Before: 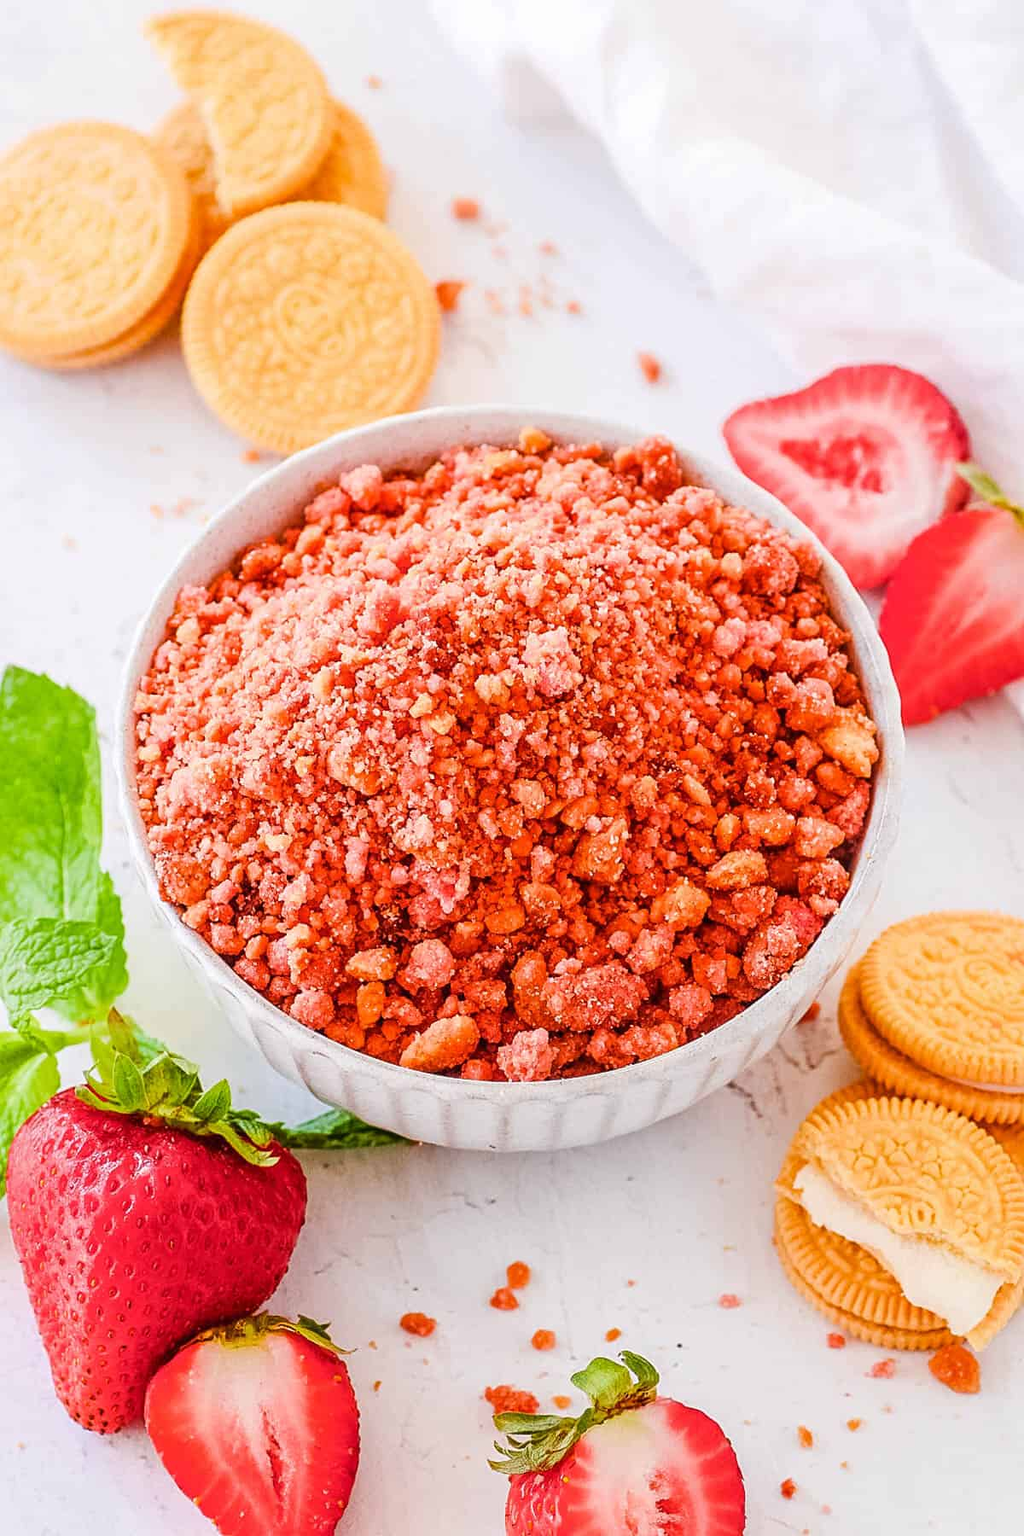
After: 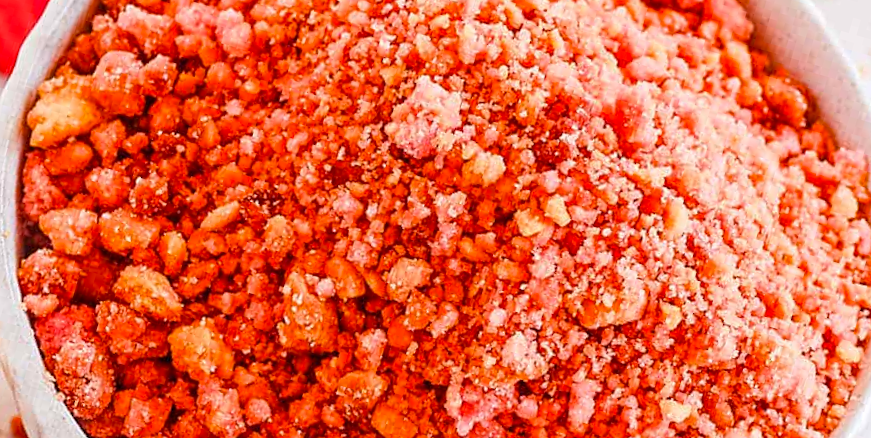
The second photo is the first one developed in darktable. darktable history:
color balance: output saturation 110%
crop and rotate: angle 16.12°, top 30.835%, bottom 35.653%
